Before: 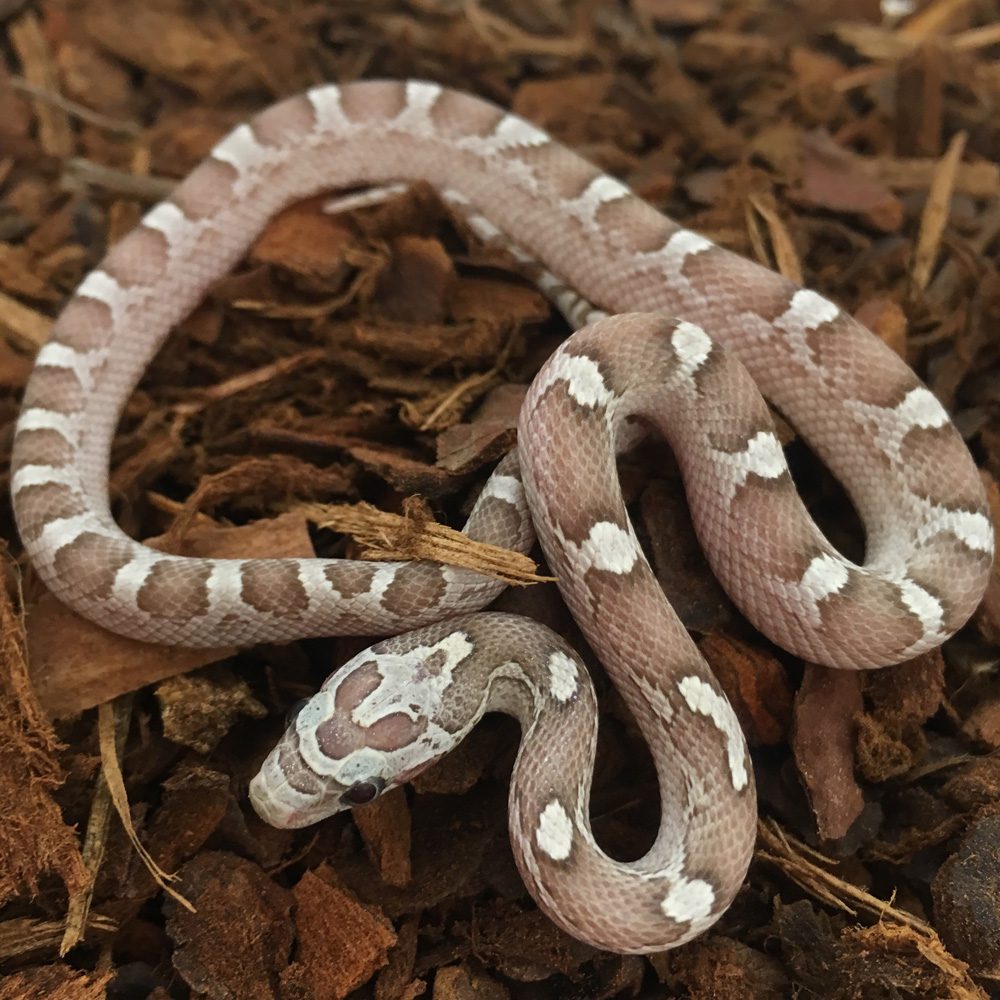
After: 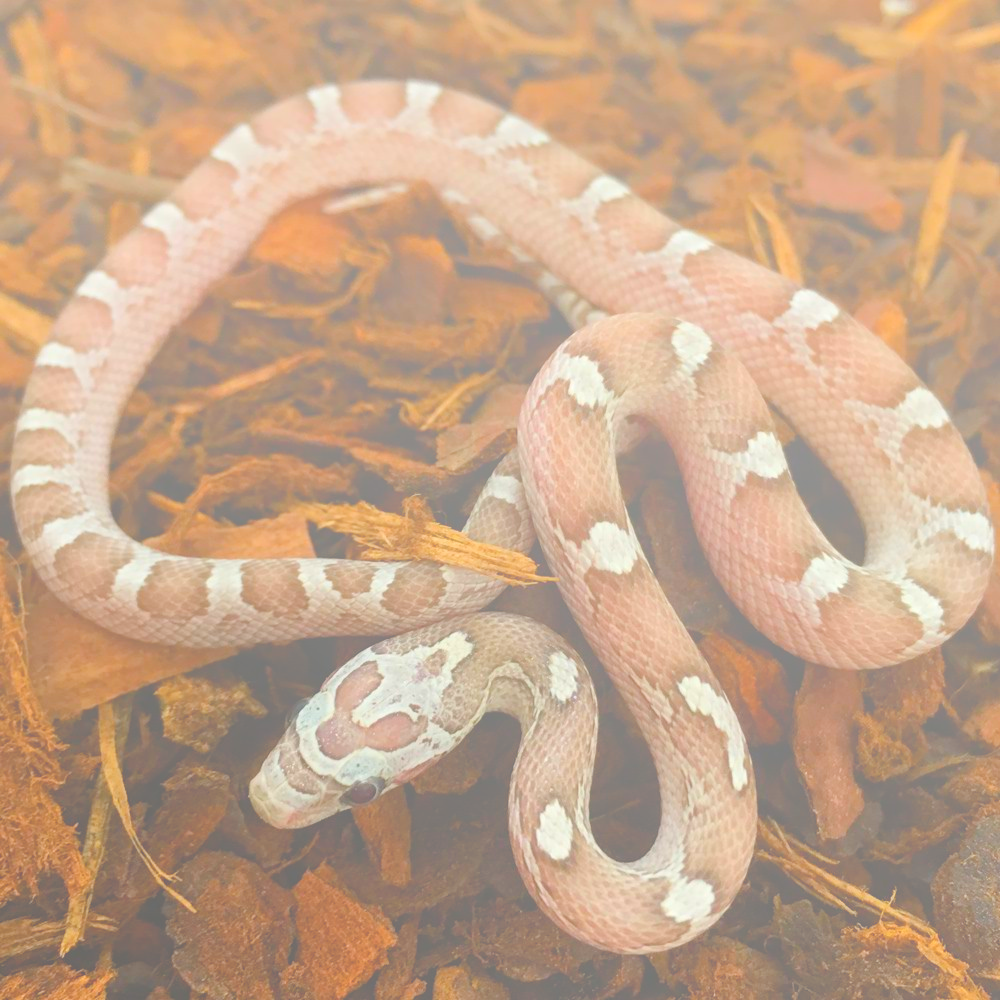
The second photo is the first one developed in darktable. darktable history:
bloom: size 70%, threshold 25%, strength 70%
color balance rgb: perceptual saturation grading › global saturation 20%, global vibrance 20%
